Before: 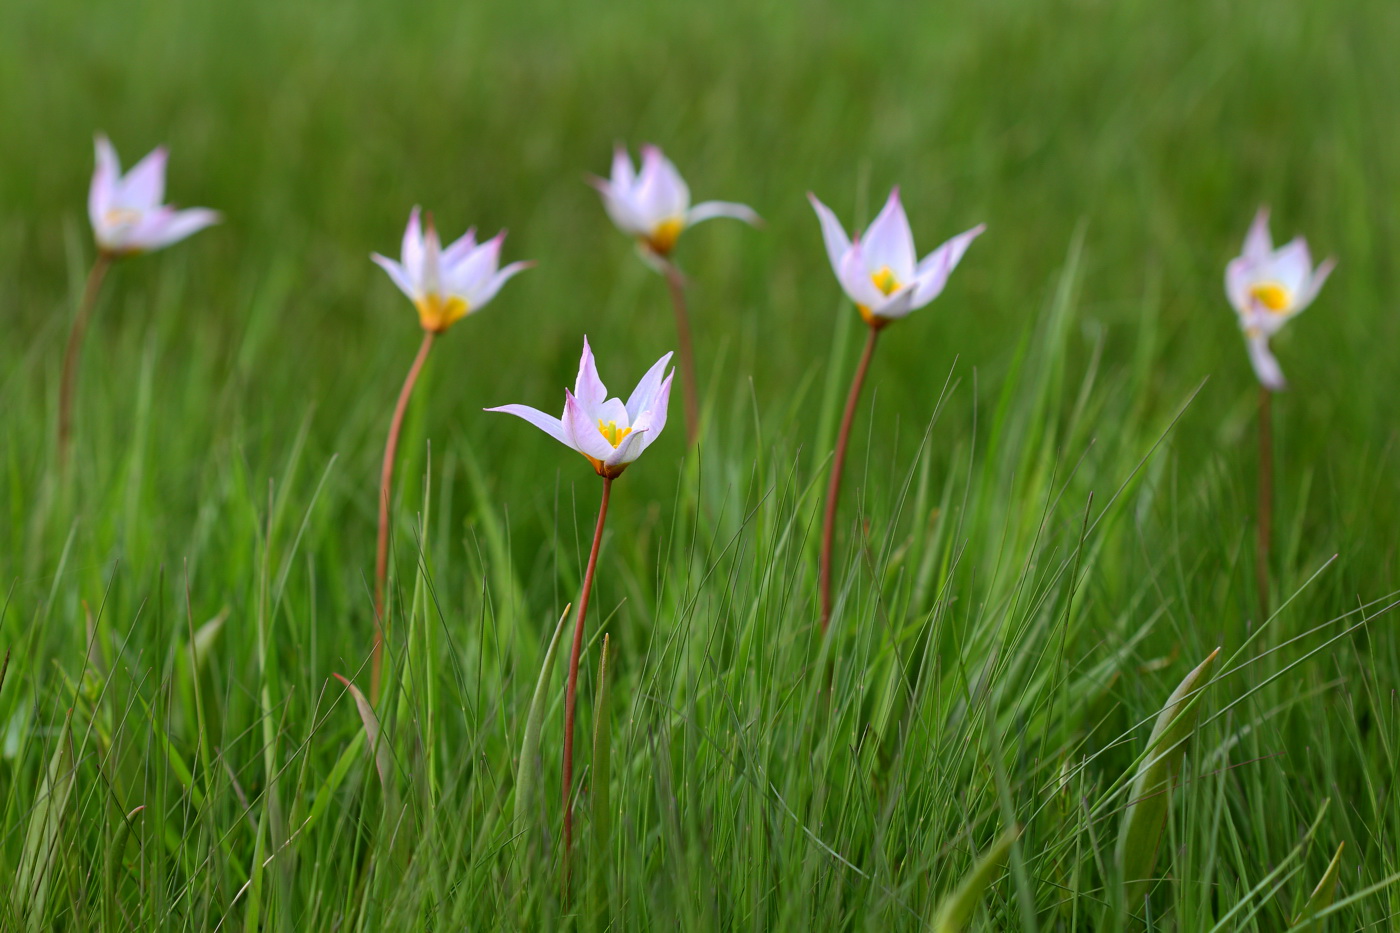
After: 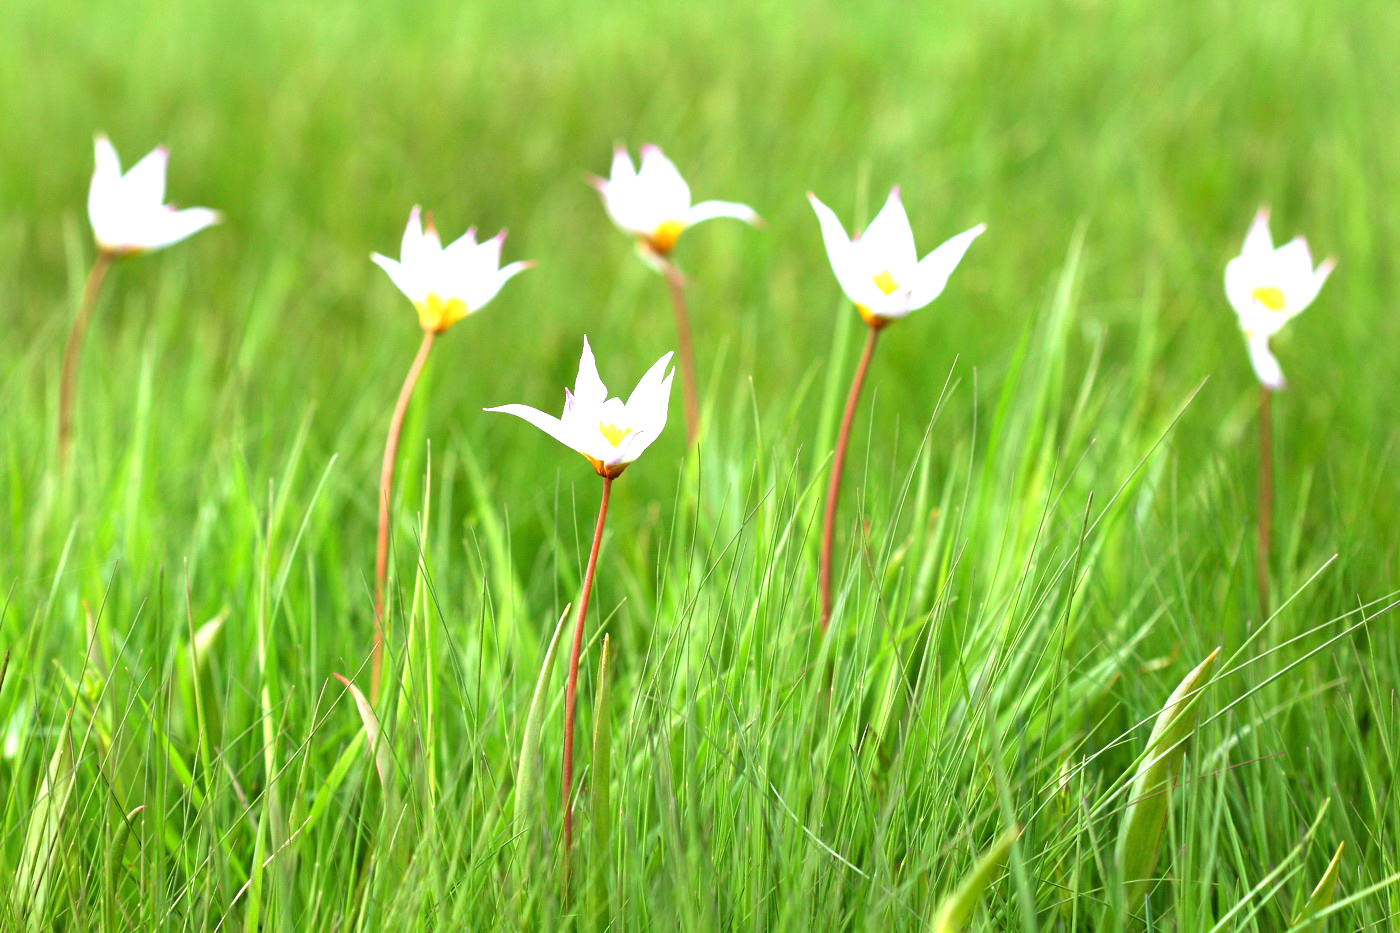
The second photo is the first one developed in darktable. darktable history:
exposure: black level correction 0, exposure 1.741 EV, compensate highlight preservation false
velvia: on, module defaults
